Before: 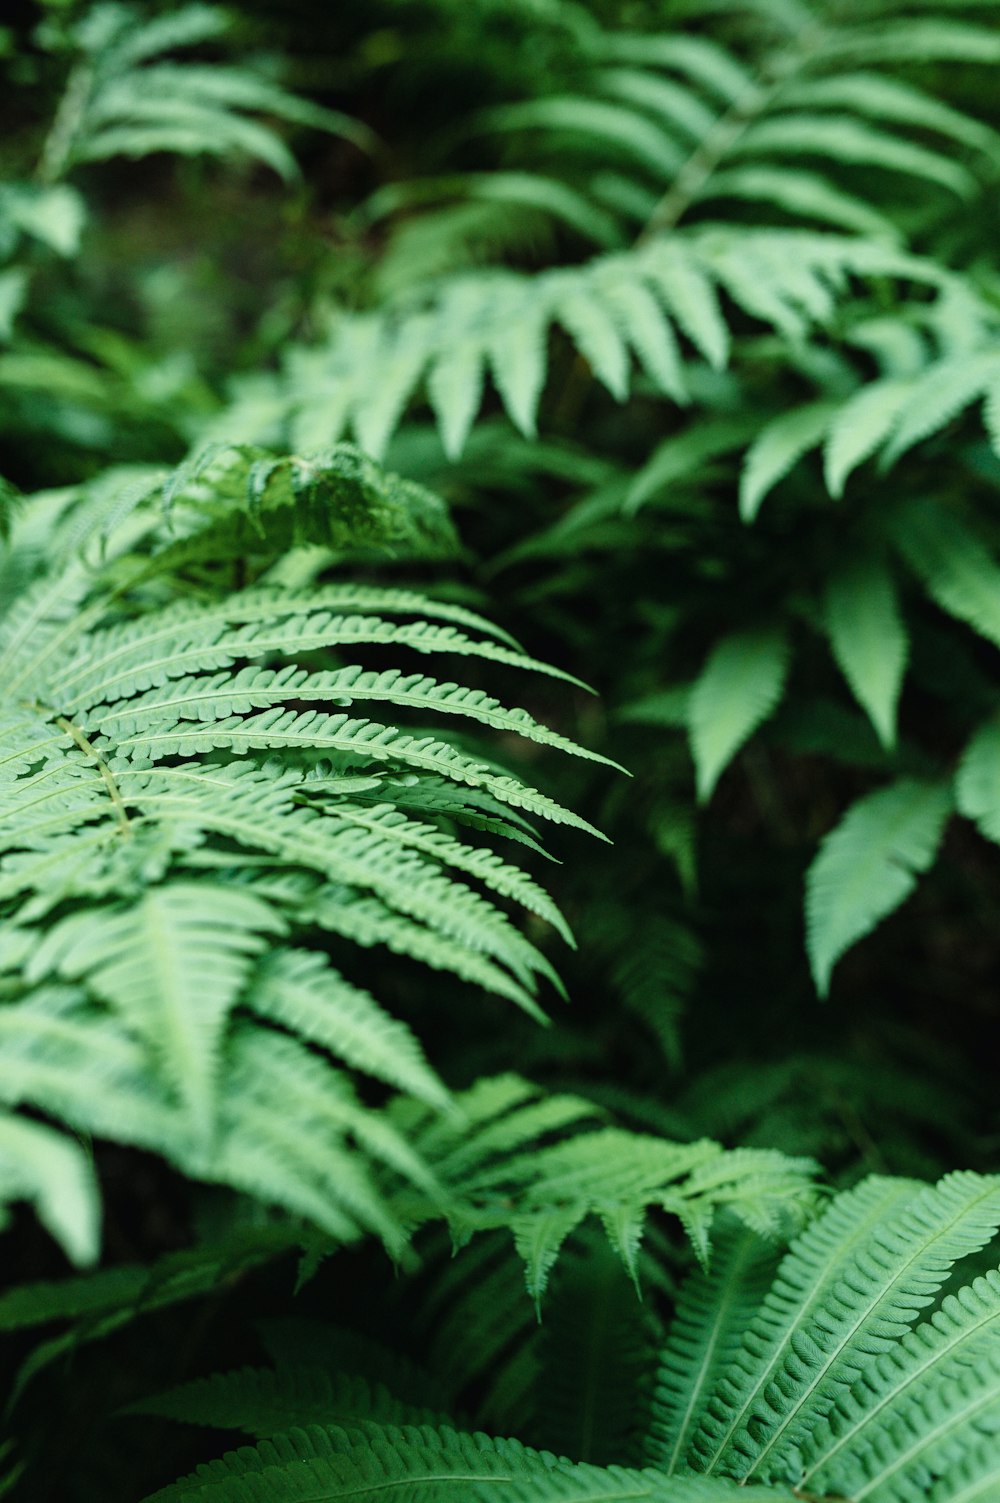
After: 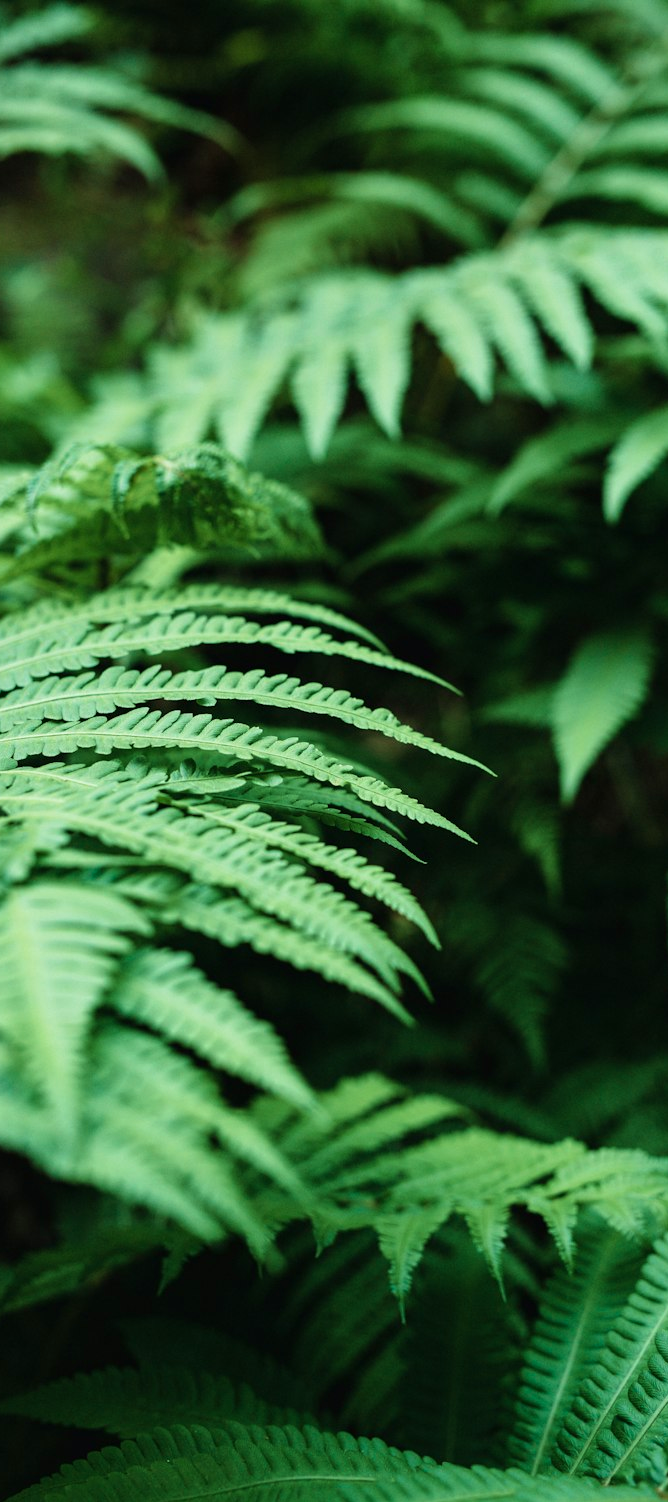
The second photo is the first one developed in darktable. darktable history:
velvia: on, module defaults
crop and rotate: left 13.607%, right 19.509%
